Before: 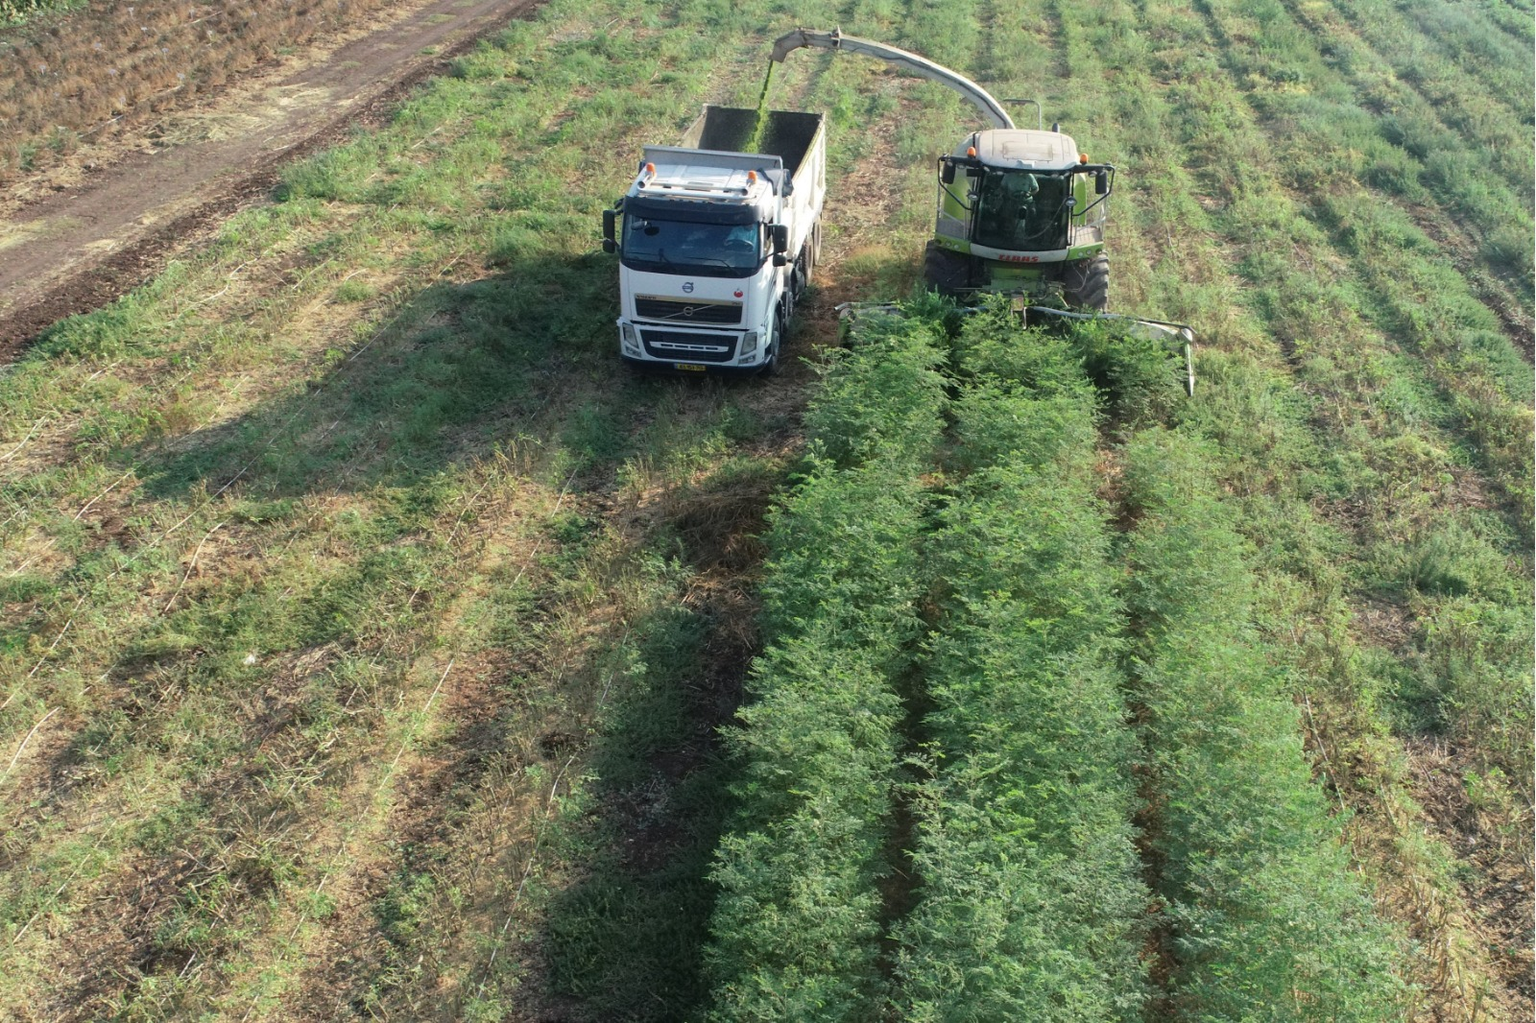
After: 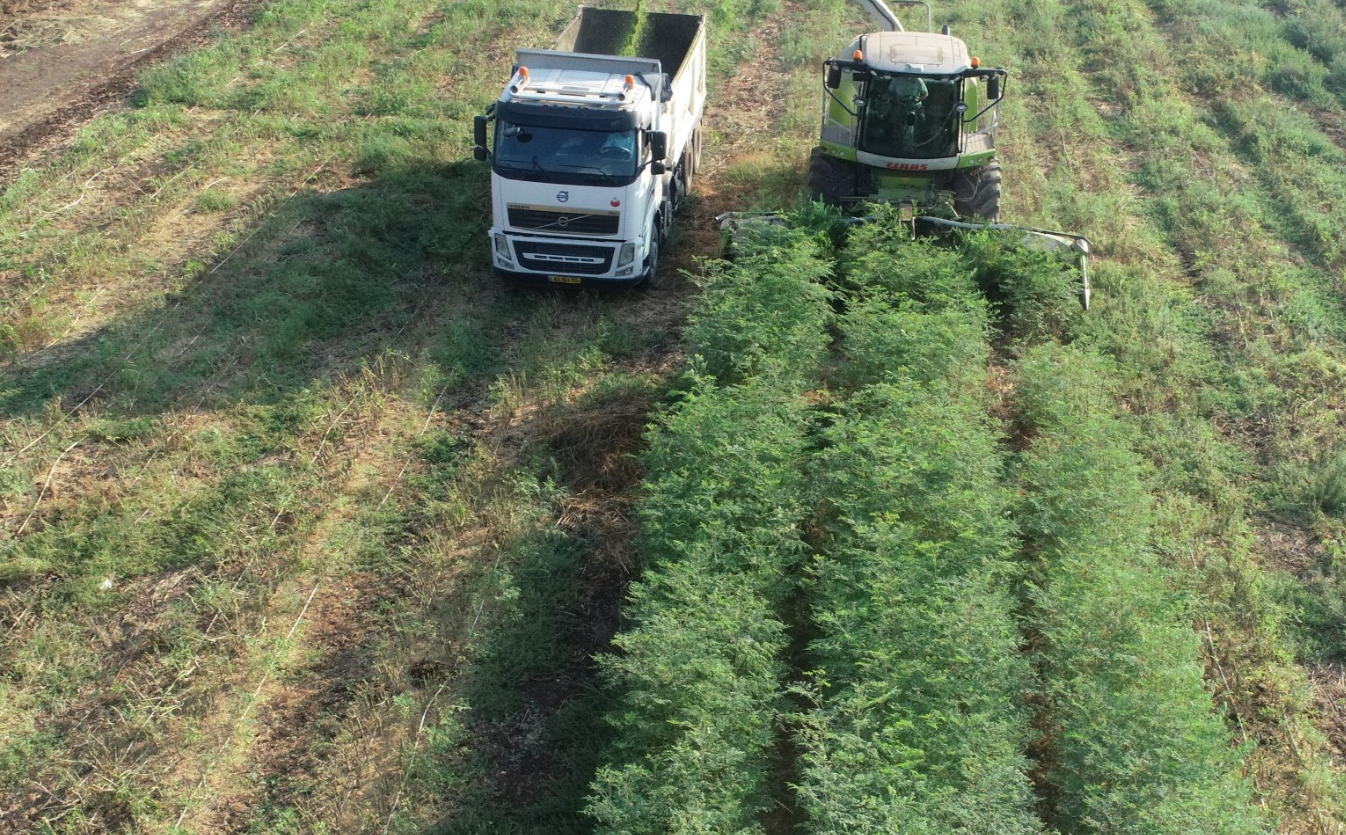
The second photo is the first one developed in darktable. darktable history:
crop and rotate: left 9.634%, top 9.759%, right 6.212%, bottom 11.91%
